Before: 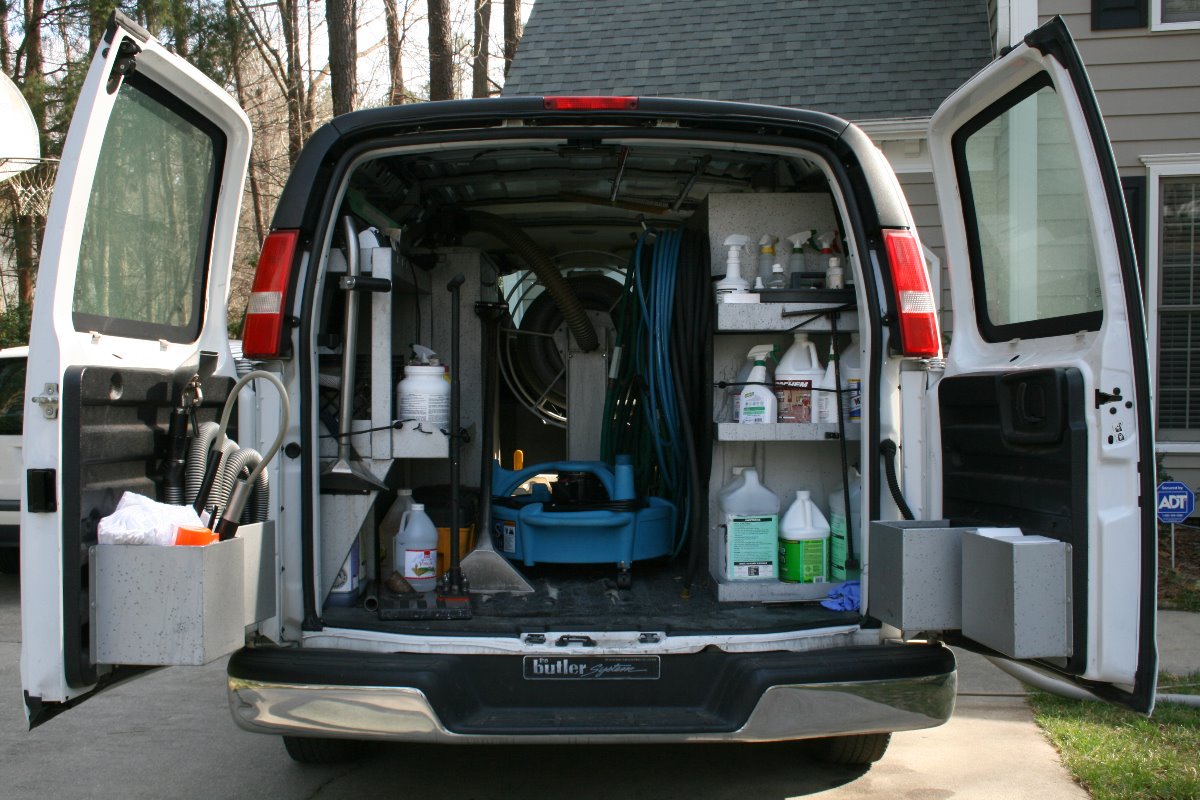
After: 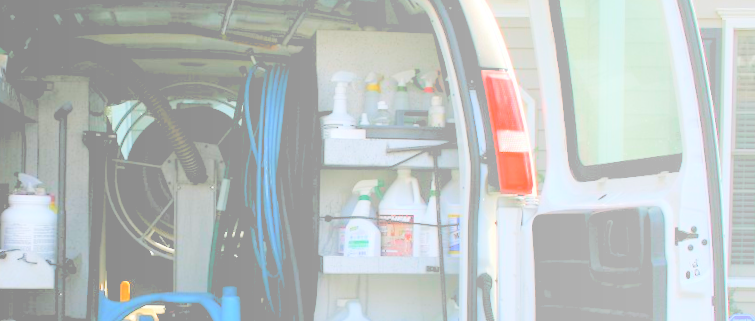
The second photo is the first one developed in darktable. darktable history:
bloom: size 85%, threshold 5%, strength 85%
levels: levels [0.072, 0.414, 0.976]
rotate and perspective: rotation 0.679°, lens shift (horizontal) 0.136, crop left 0.009, crop right 0.991, crop top 0.078, crop bottom 0.95
crop: left 36.005%, top 18.293%, right 0.31%, bottom 38.444%
color balance: on, module defaults
